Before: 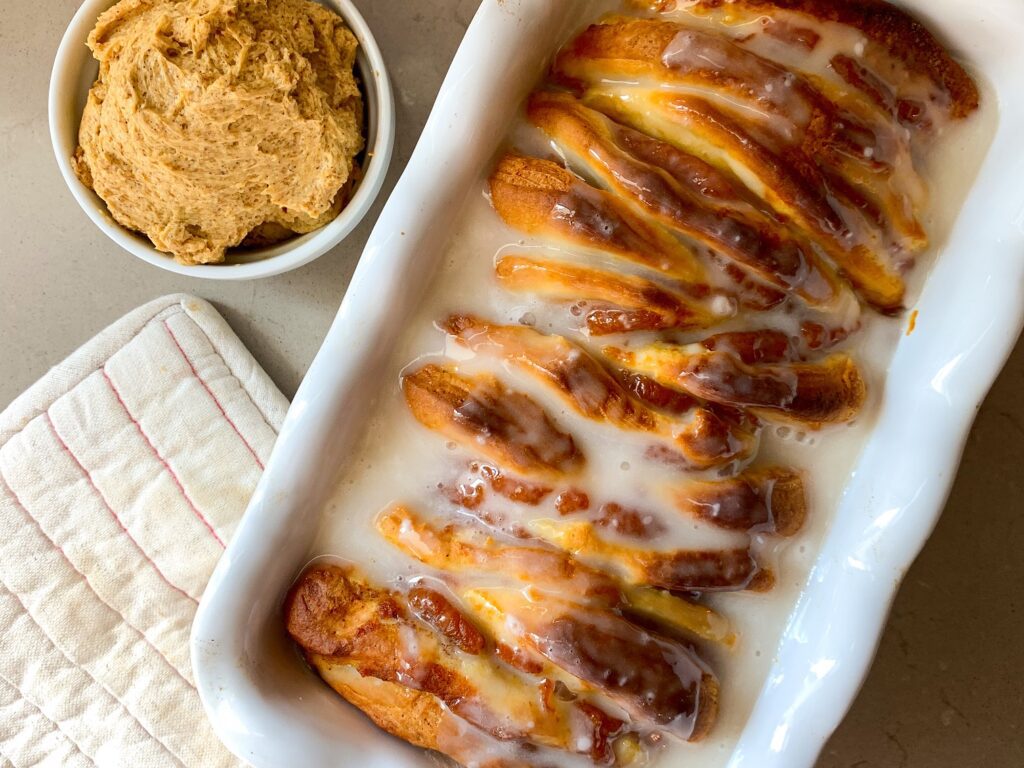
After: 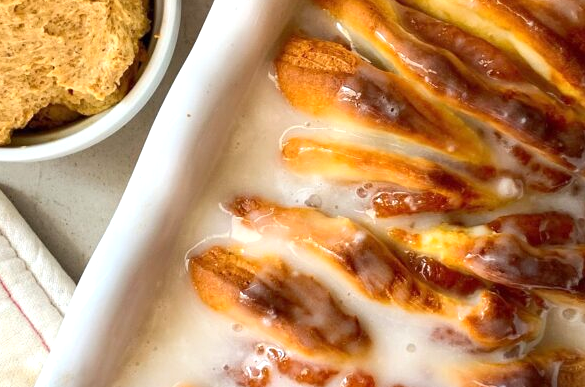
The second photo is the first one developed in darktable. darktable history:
crop: left 20.932%, top 15.471%, right 21.848%, bottom 34.081%
exposure: exposure 0.426 EV, compensate highlight preservation false
